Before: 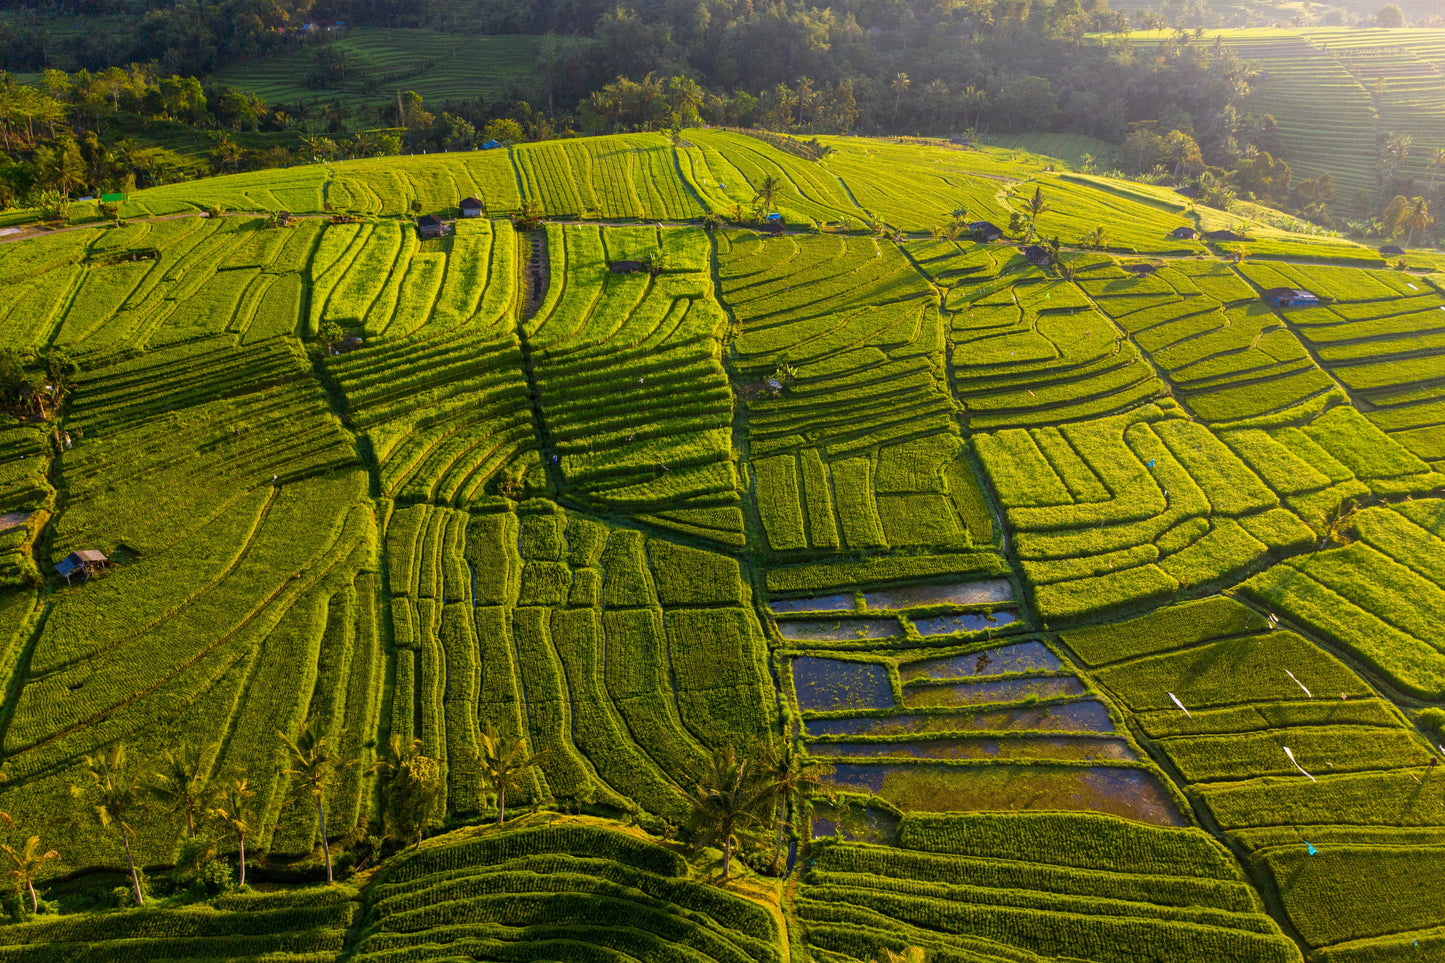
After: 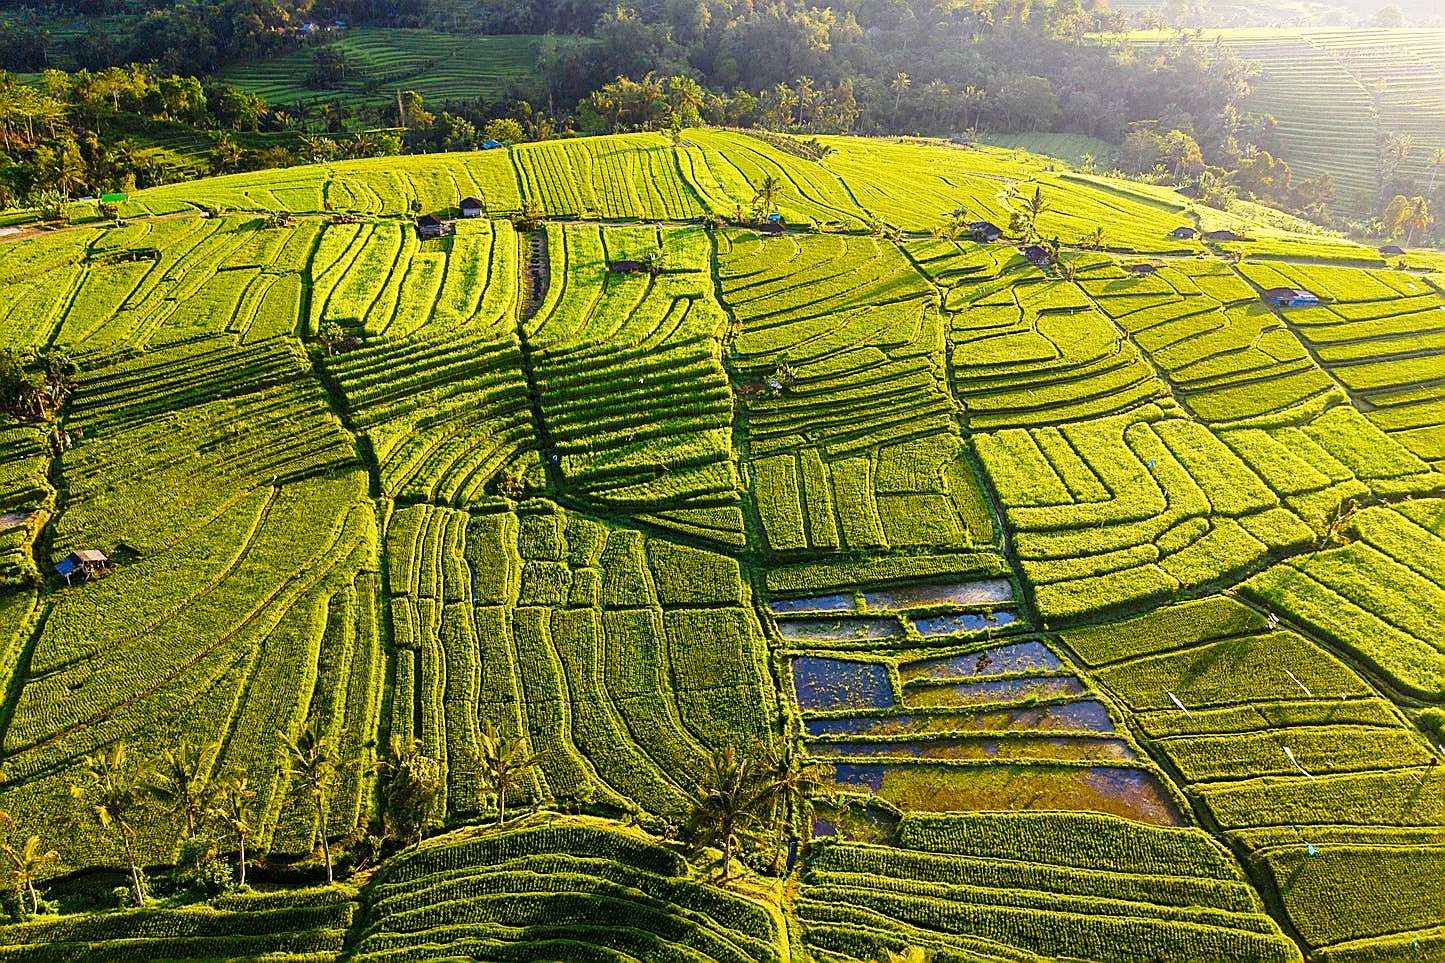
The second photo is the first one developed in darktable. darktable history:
base curve: curves: ch0 [(0, 0) (0.028, 0.03) (0.121, 0.232) (0.46, 0.748) (0.859, 0.968) (1, 1)], preserve colors none
sharpen: radius 1.4, amount 1.25, threshold 0.7
